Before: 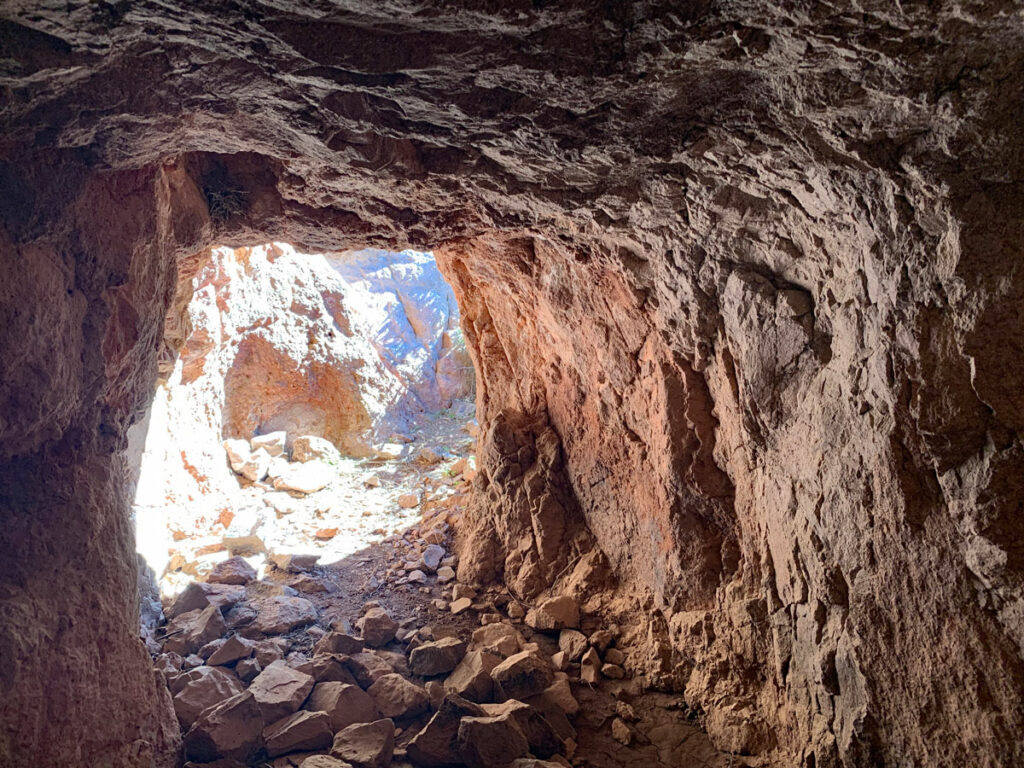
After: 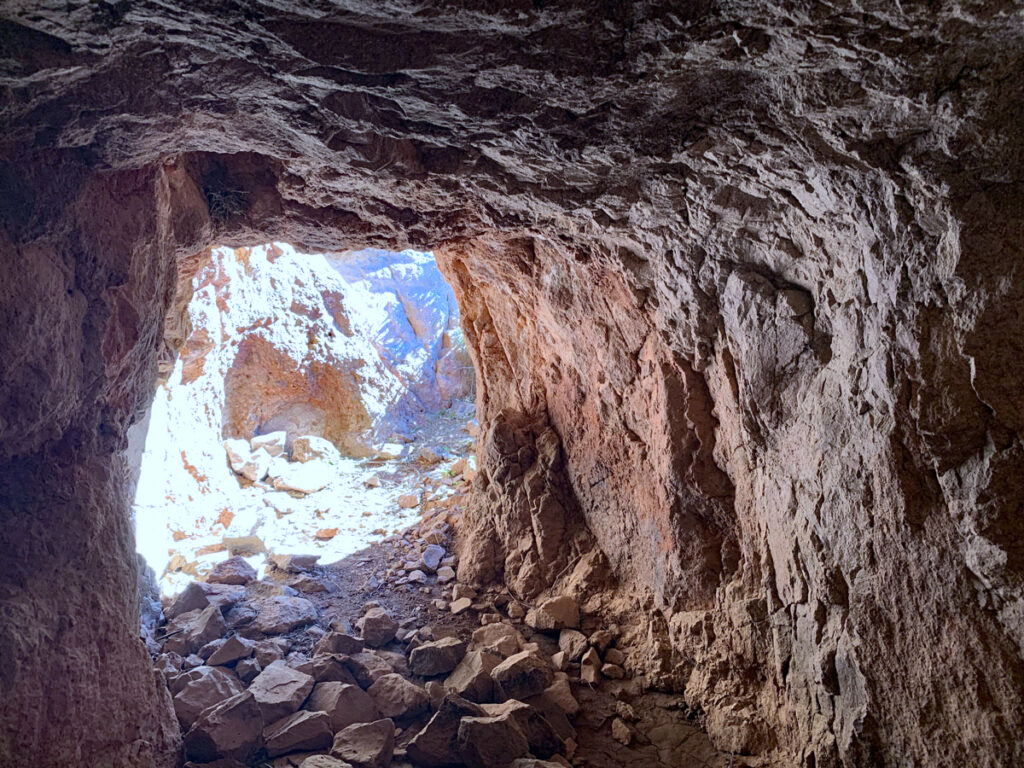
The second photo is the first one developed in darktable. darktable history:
local contrast: mode bilateral grid, contrast 10, coarseness 25, detail 115%, midtone range 0.2
white balance: red 0.926, green 1.003, blue 1.133
